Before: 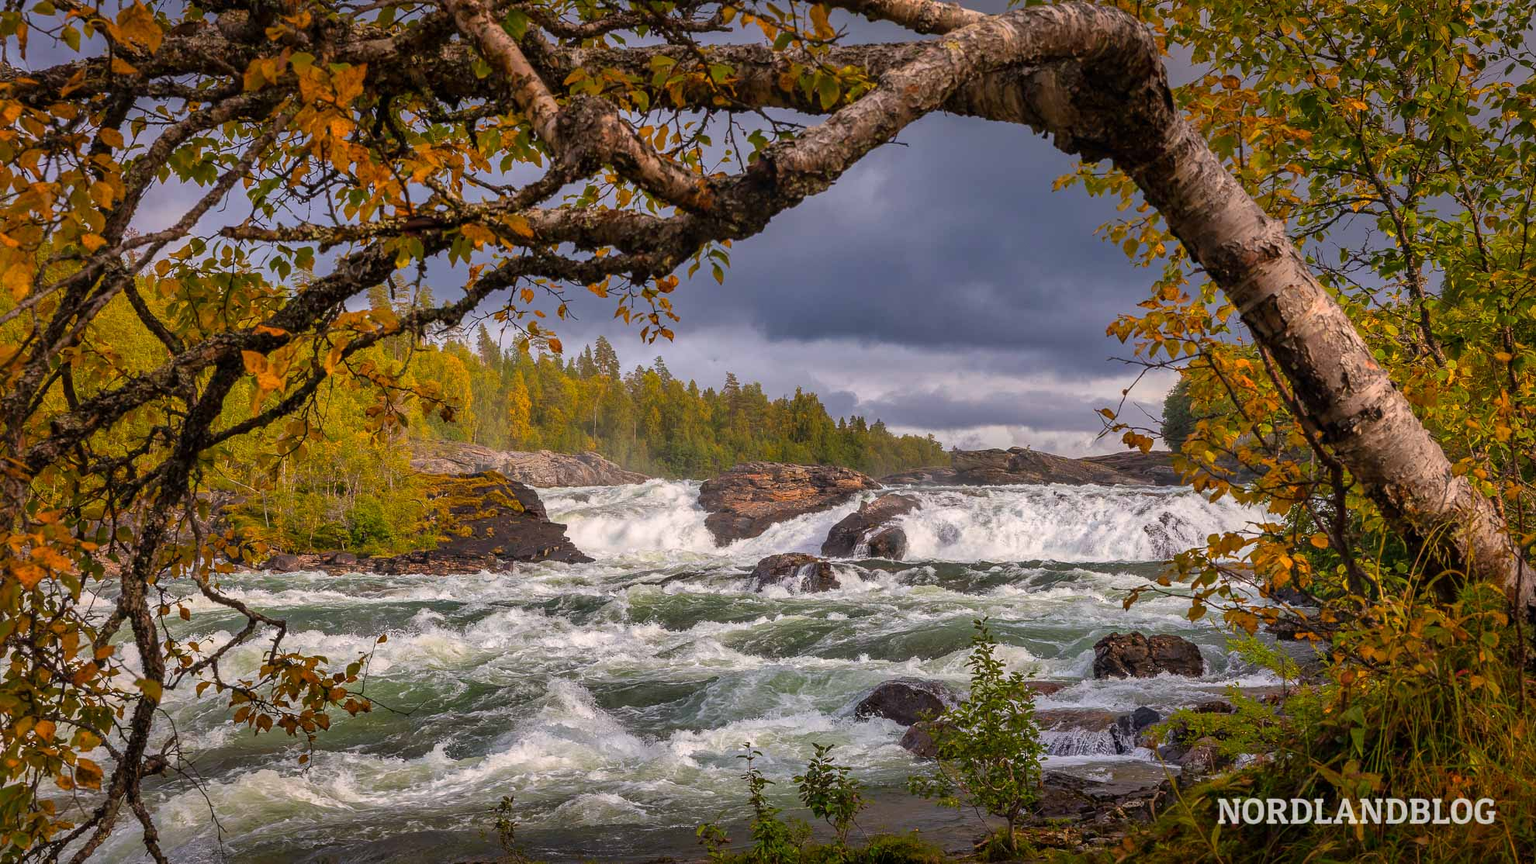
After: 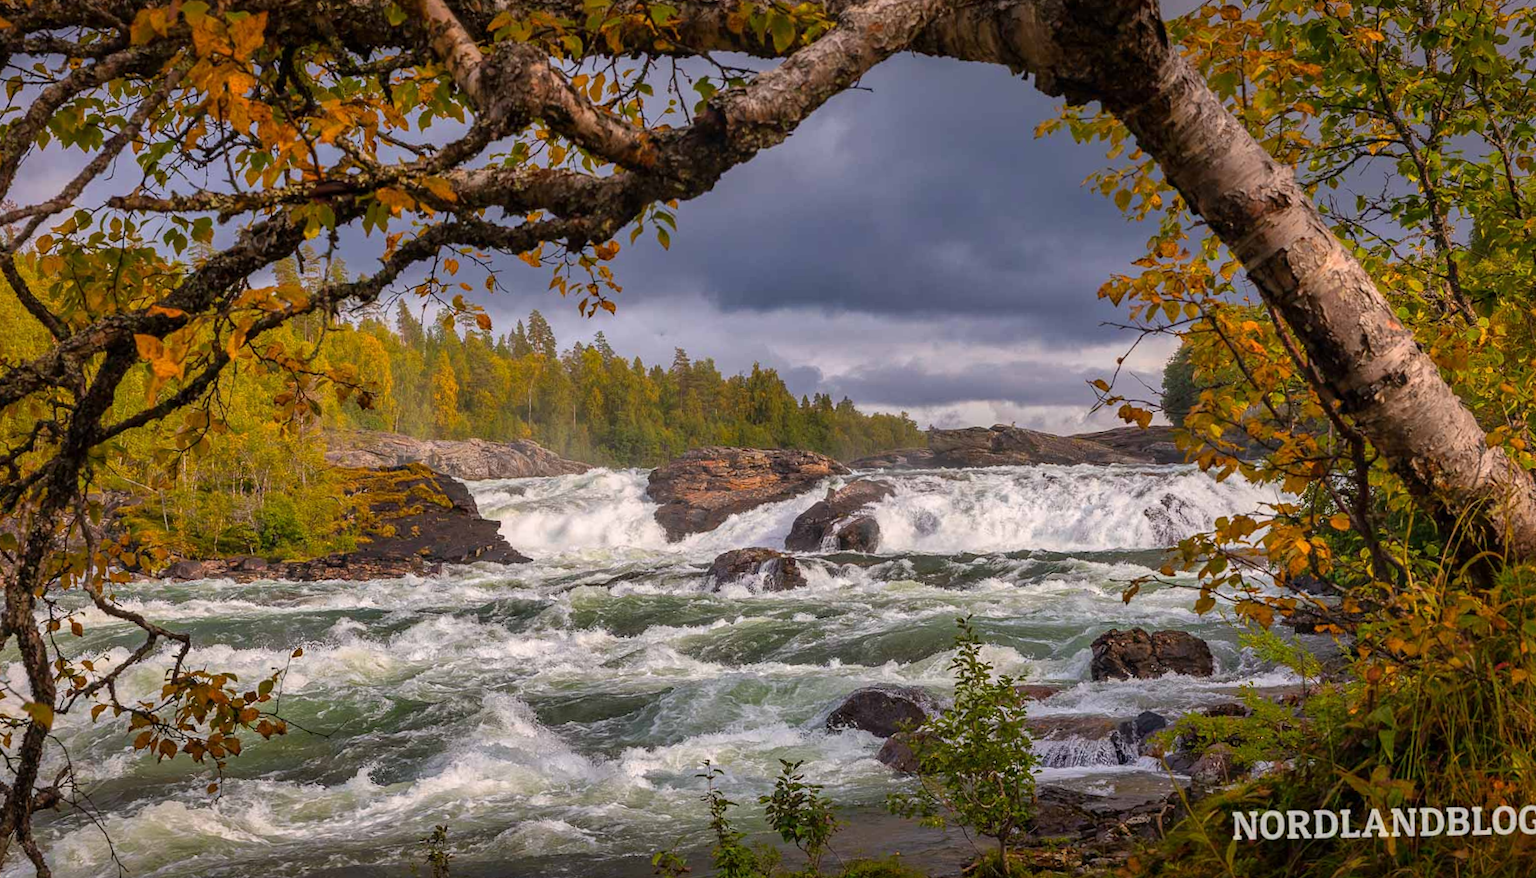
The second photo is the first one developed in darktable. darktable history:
crop and rotate: angle 1.96°, left 5.673%, top 5.673%
rotate and perspective: rotation 0.8°, automatic cropping off
